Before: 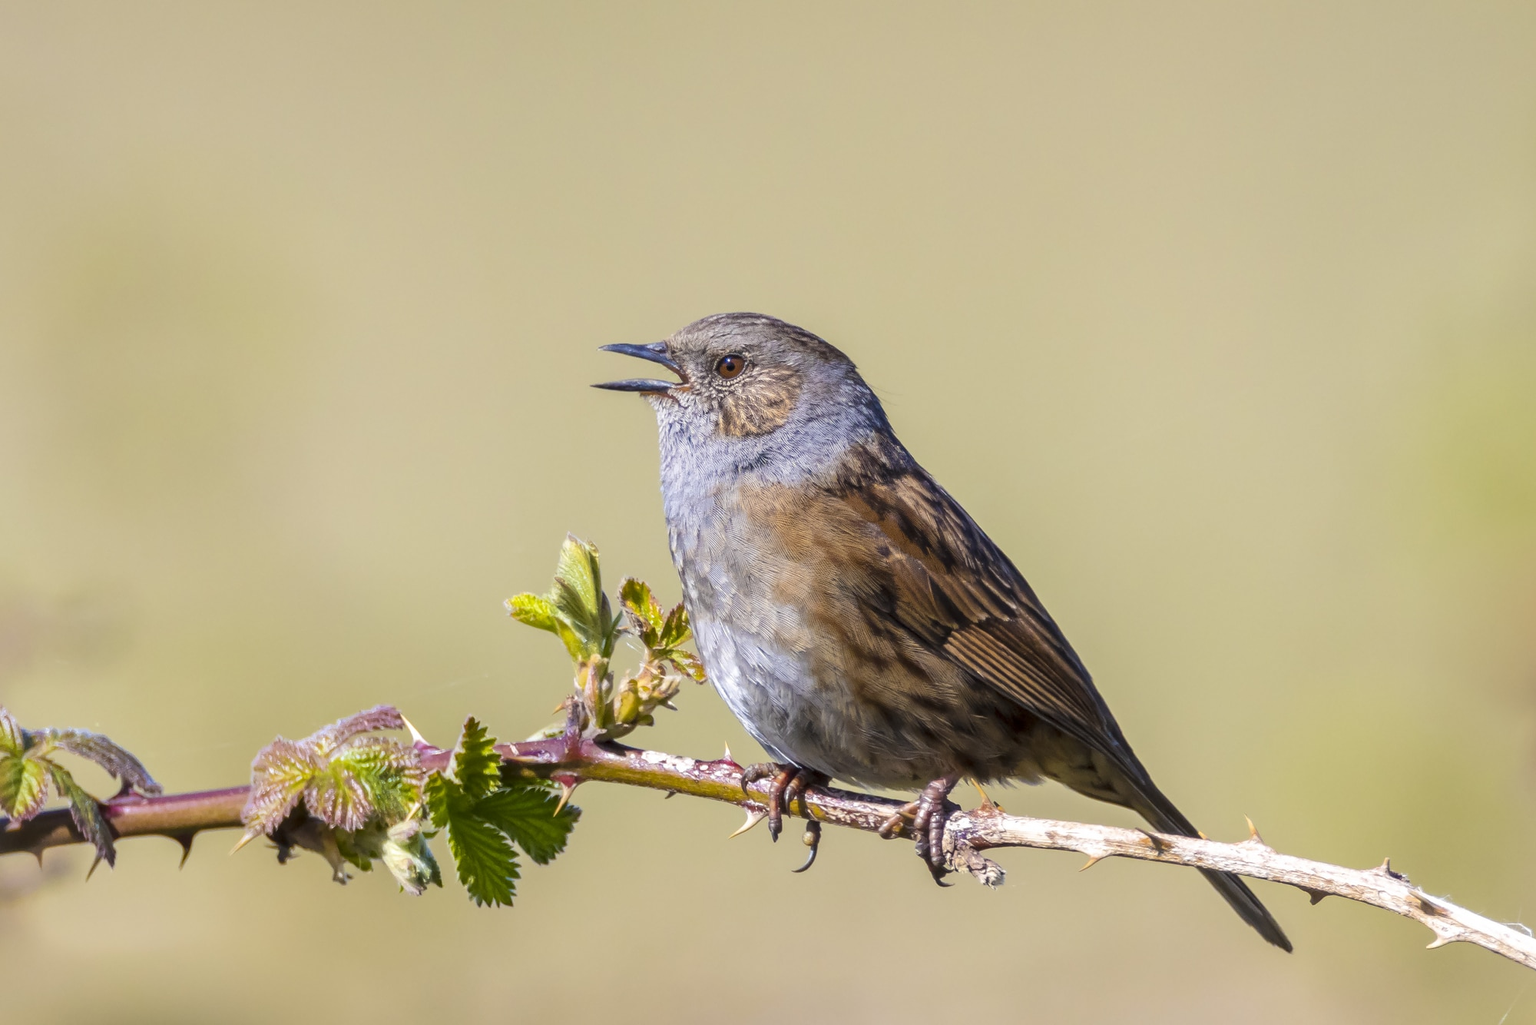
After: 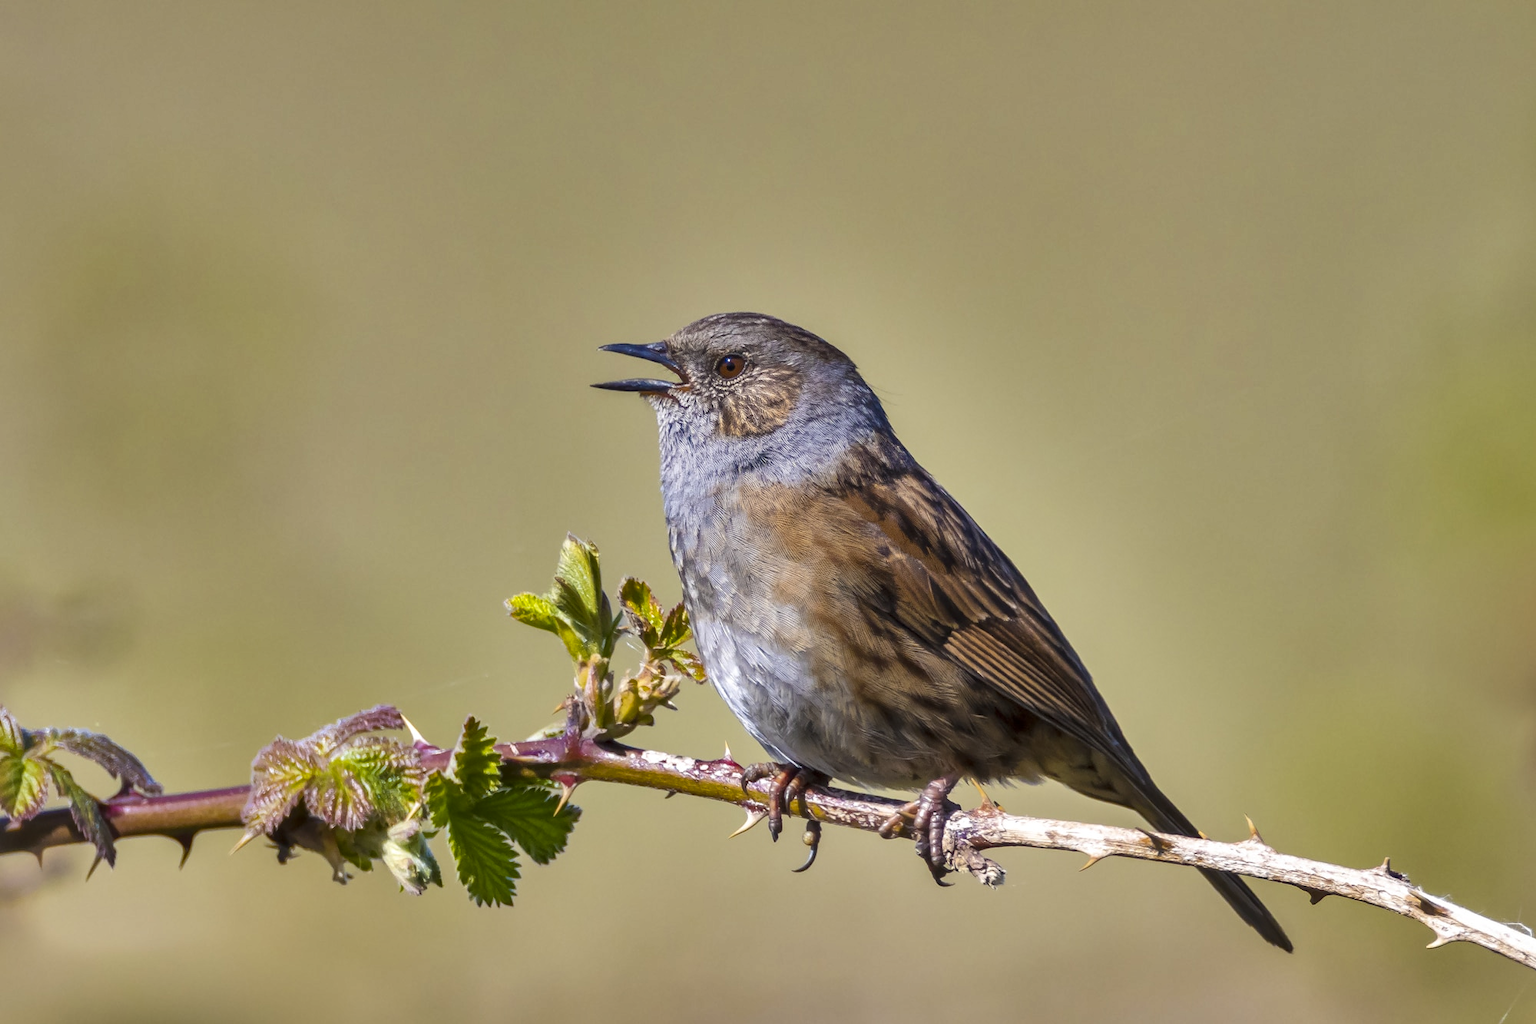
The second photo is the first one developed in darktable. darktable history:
tone equalizer: on, module defaults
shadows and highlights: radius 108.52, shadows 40.68, highlights -72.88, low approximation 0.01, soften with gaussian
